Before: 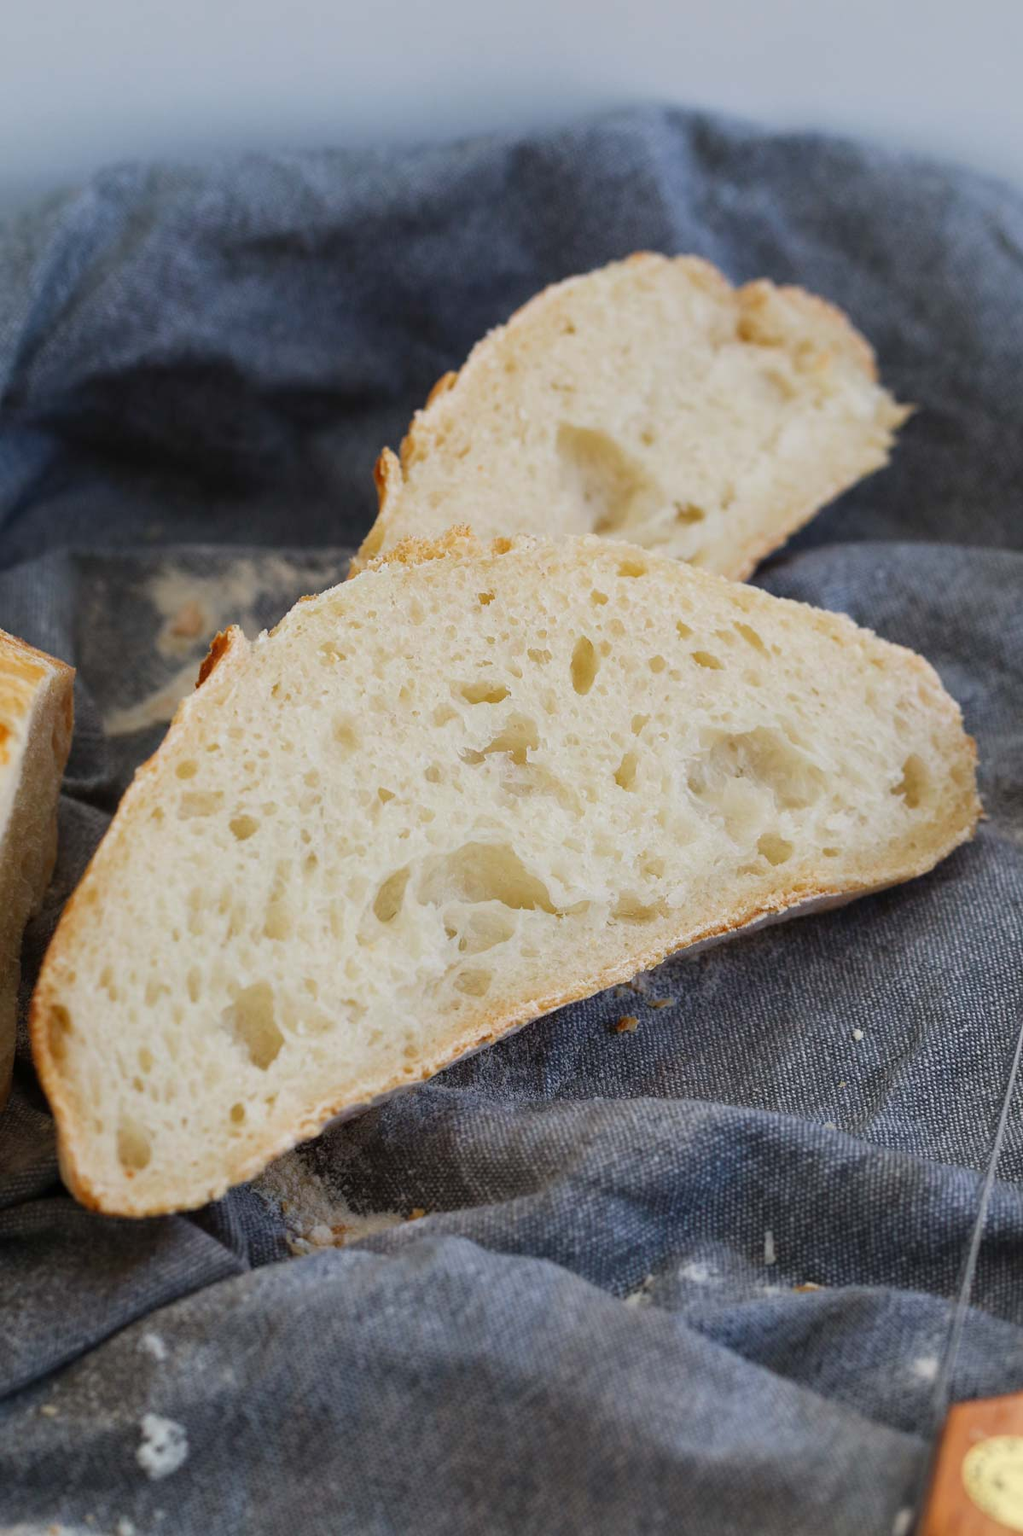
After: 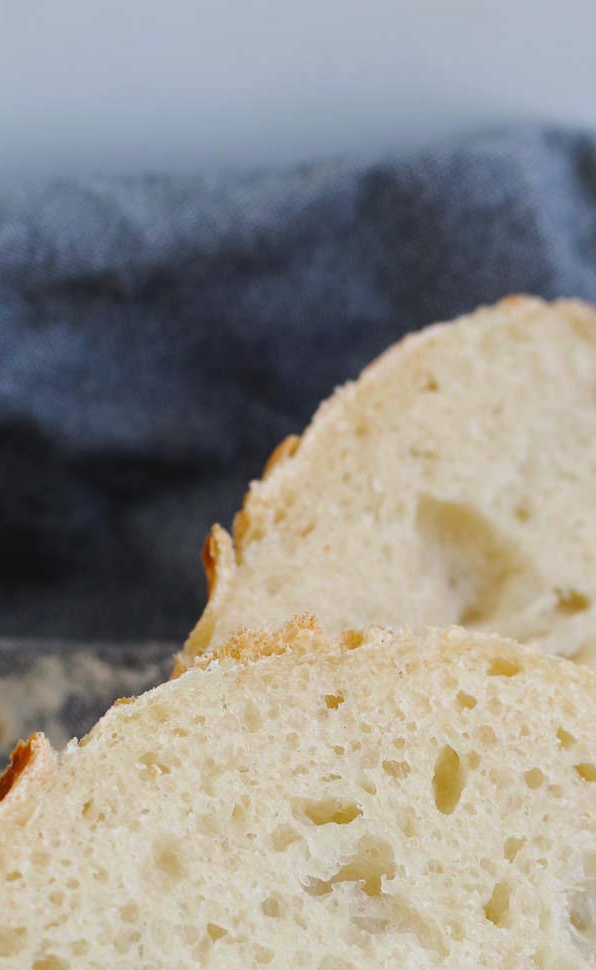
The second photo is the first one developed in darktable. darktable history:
tone curve: curves: ch0 [(0, 0.021) (0.059, 0.053) (0.197, 0.191) (0.32, 0.311) (0.495, 0.505) (0.725, 0.731) (0.89, 0.919) (1, 1)]; ch1 [(0, 0) (0.094, 0.081) (0.285, 0.299) (0.401, 0.424) (0.453, 0.439) (0.495, 0.496) (0.54, 0.55) (0.615, 0.637) (0.657, 0.683) (1, 1)]; ch2 [(0, 0) (0.257, 0.217) (0.43, 0.421) (0.498, 0.507) (0.547, 0.539) (0.595, 0.56) (0.644, 0.599) (1, 1)], preserve colors none
crop: left 19.705%, right 30.523%, bottom 46.074%
